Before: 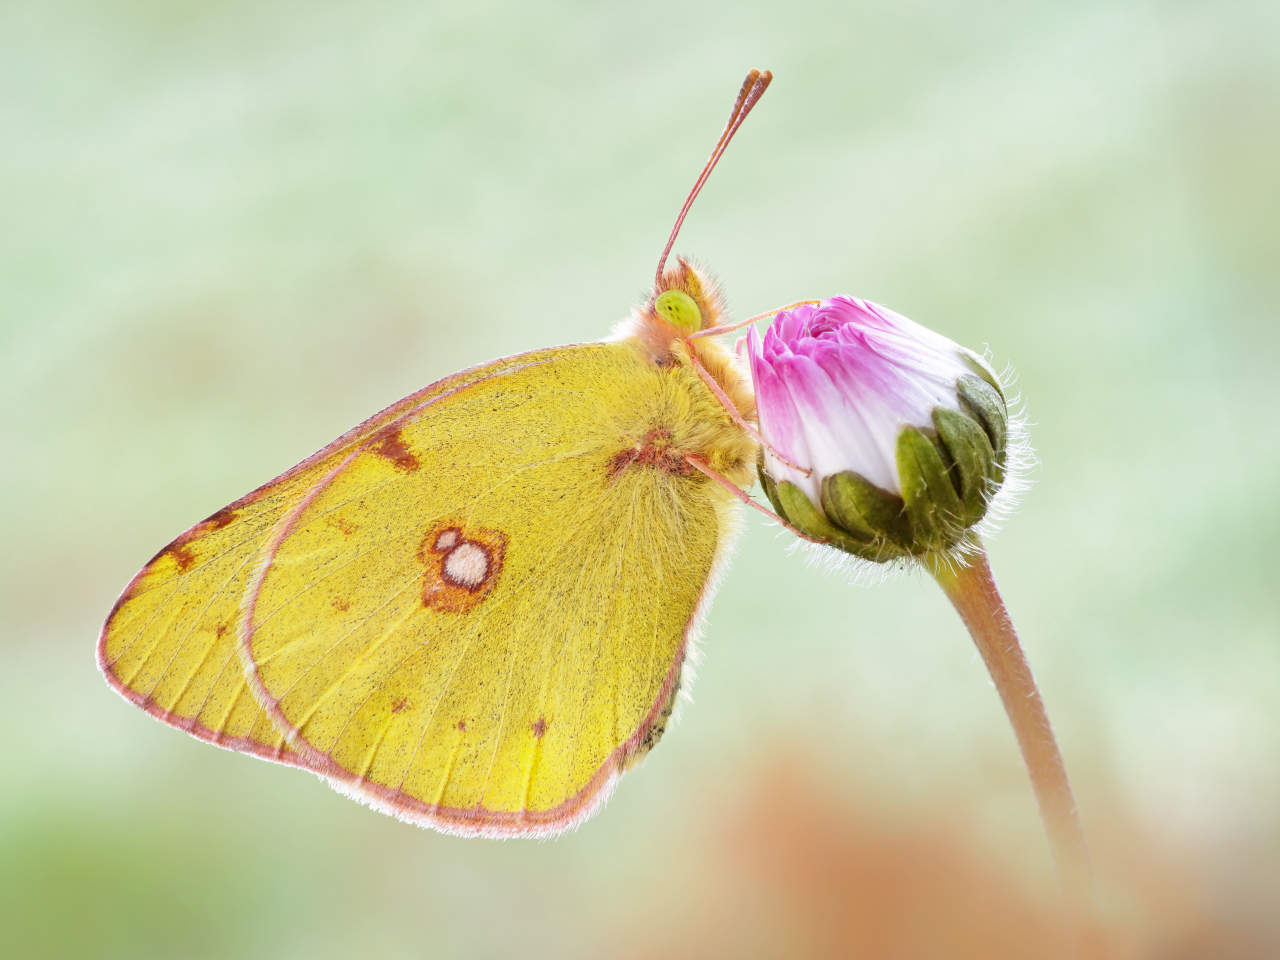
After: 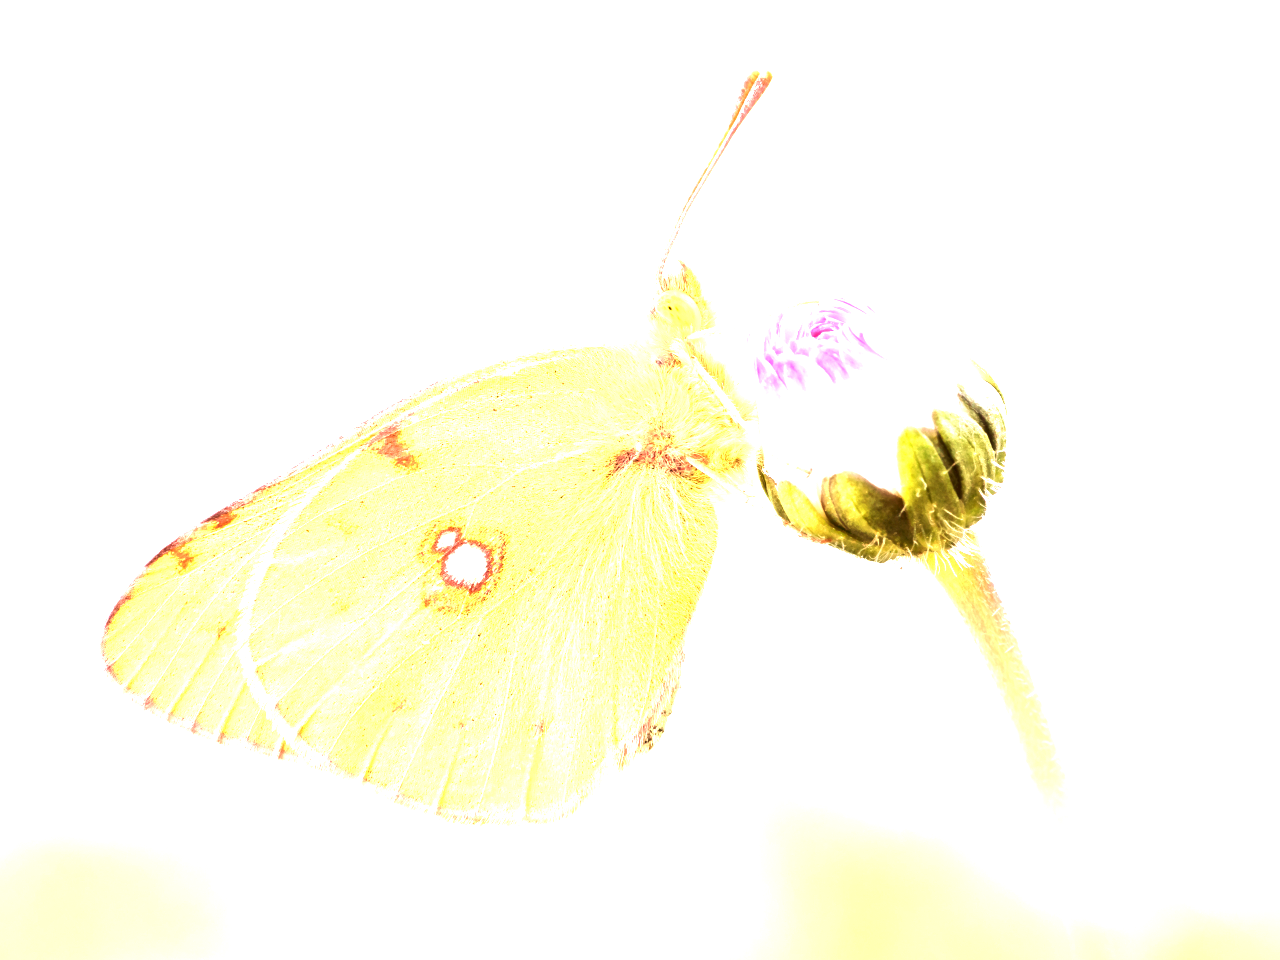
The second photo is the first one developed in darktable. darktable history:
color correction: highlights a* 6.27, highlights b* 8.19, shadows a* 5.94, shadows b* 7.23, saturation 0.9
velvia: on, module defaults
exposure: black level correction 0, exposure 1.45 EV, compensate exposure bias true, compensate highlight preservation false
tone equalizer: -8 EV -0.75 EV, -7 EV -0.7 EV, -6 EV -0.6 EV, -5 EV -0.4 EV, -3 EV 0.4 EV, -2 EV 0.6 EV, -1 EV 0.7 EV, +0 EV 0.75 EV, edges refinement/feathering 500, mask exposure compensation -1.57 EV, preserve details no
